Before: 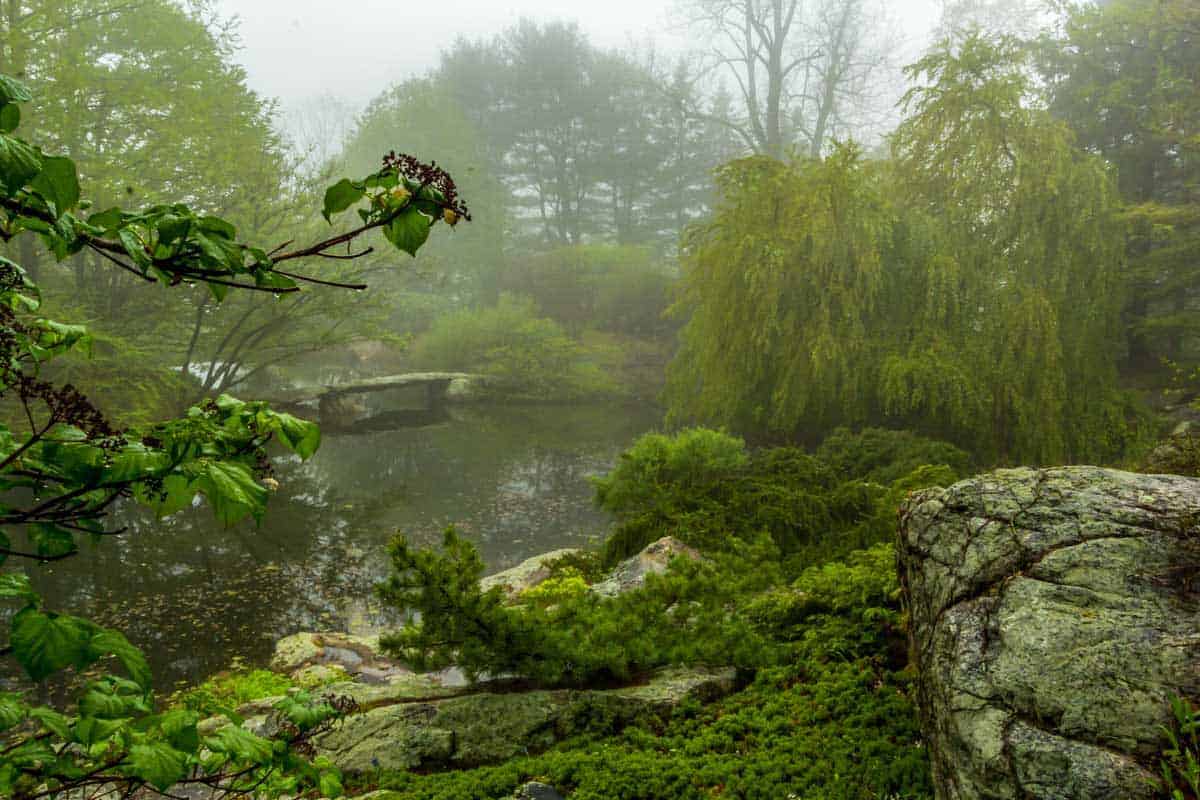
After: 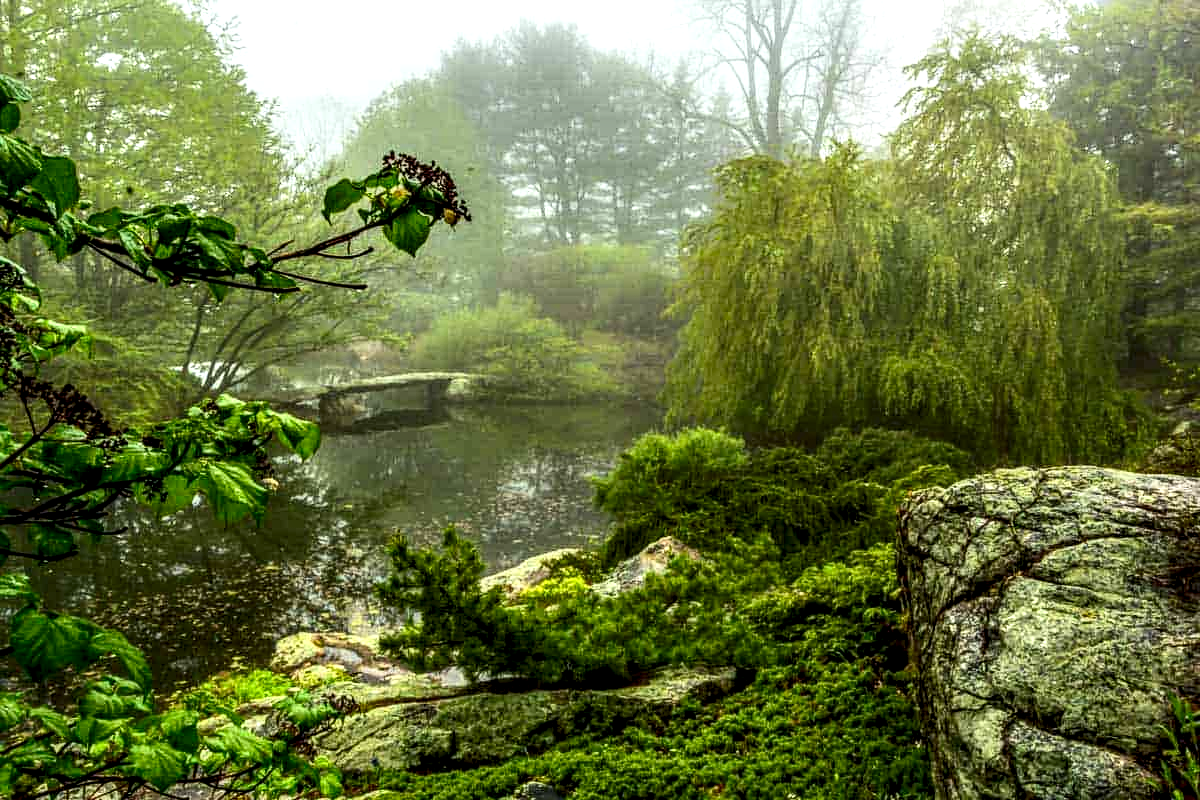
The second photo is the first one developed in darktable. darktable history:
contrast brightness saturation: contrast 0.231, brightness 0.101, saturation 0.288
local contrast: highlights 60%, shadows 60%, detail 160%
sharpen: amount 0.204
